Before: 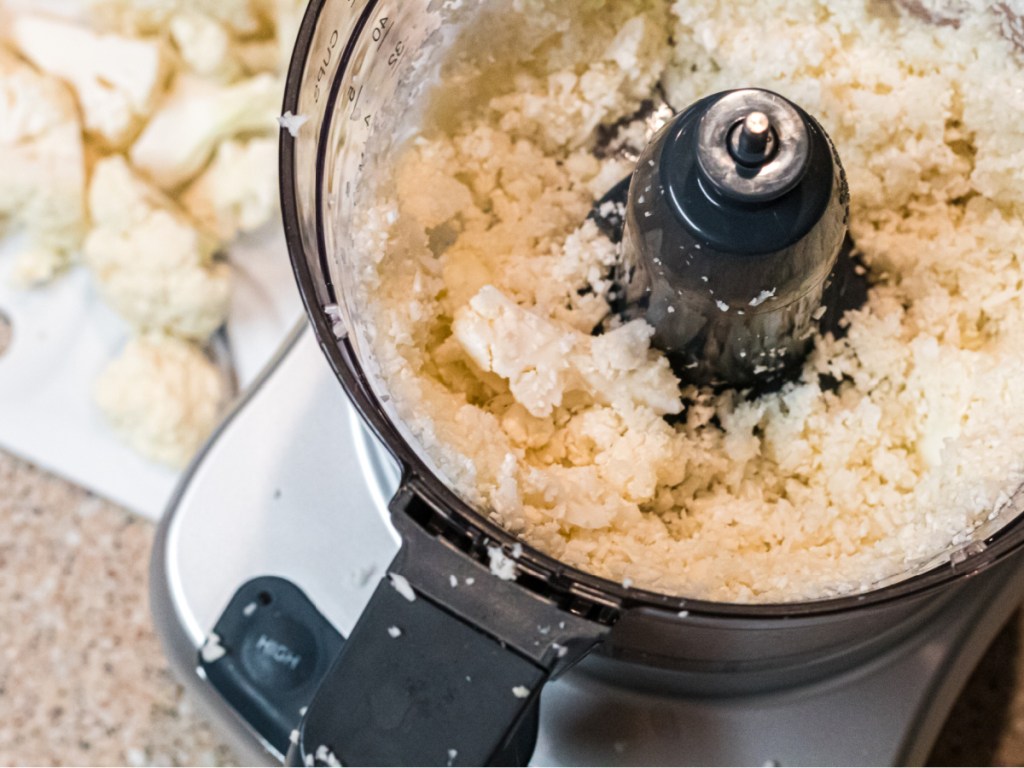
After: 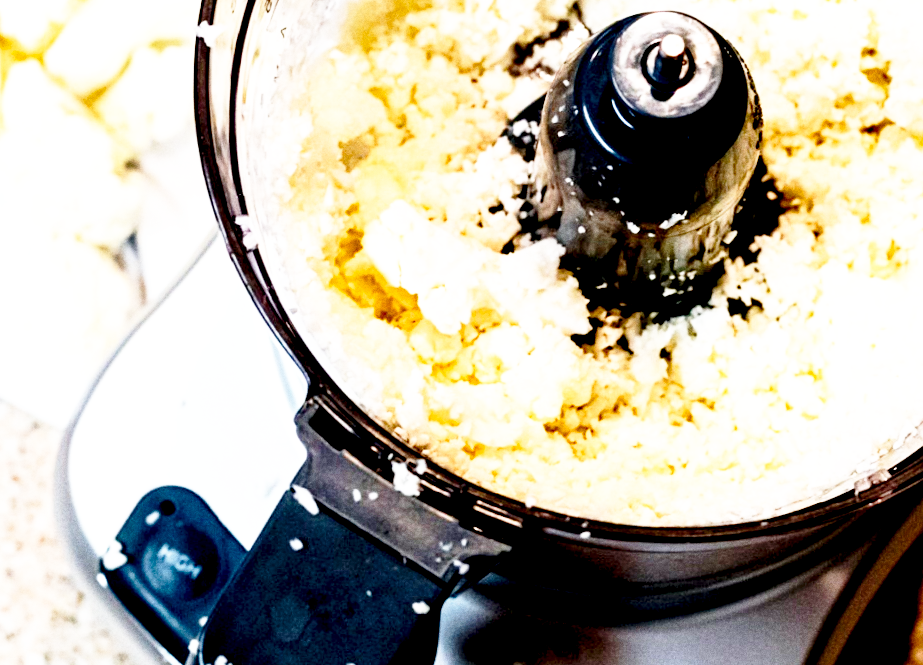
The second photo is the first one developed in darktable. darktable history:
crop and rotate: left 8.262%, top 9.226%
shadows and highlights: shadows 37.27, highlights -28.18, soften with gaussian
exposure: black level correction 0.04, exposure 0.5 EV, compensate highlight preservation false
white balance: red 0.986, blue 1.01
rotate and perspective: rotation 1.57°, crop left 0.018, crop right 0.982, crop top 0.039, crop bottom 0.961
base curve: curves: ch0 [(0, 0) (0.026, 0.03) (0.109, 0.232) (0.351, 0.748) (0.669, 0.968) (1, 1)], preserve colors none
grain: coarseness 0.09 ISO
